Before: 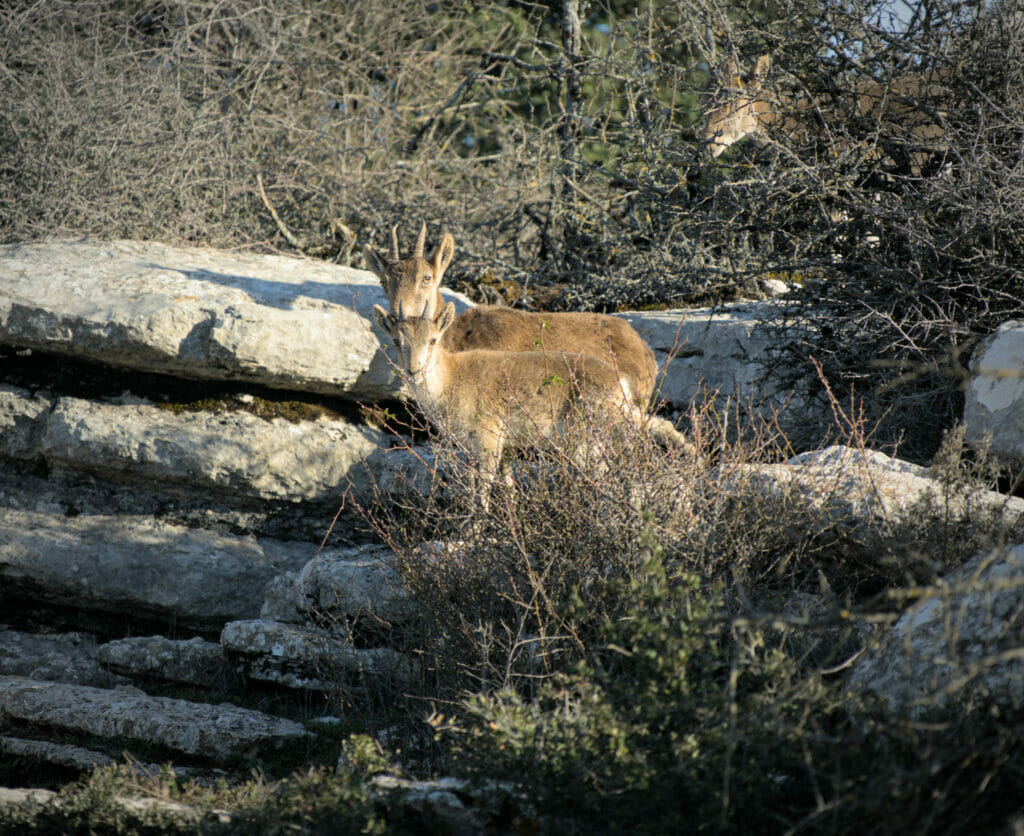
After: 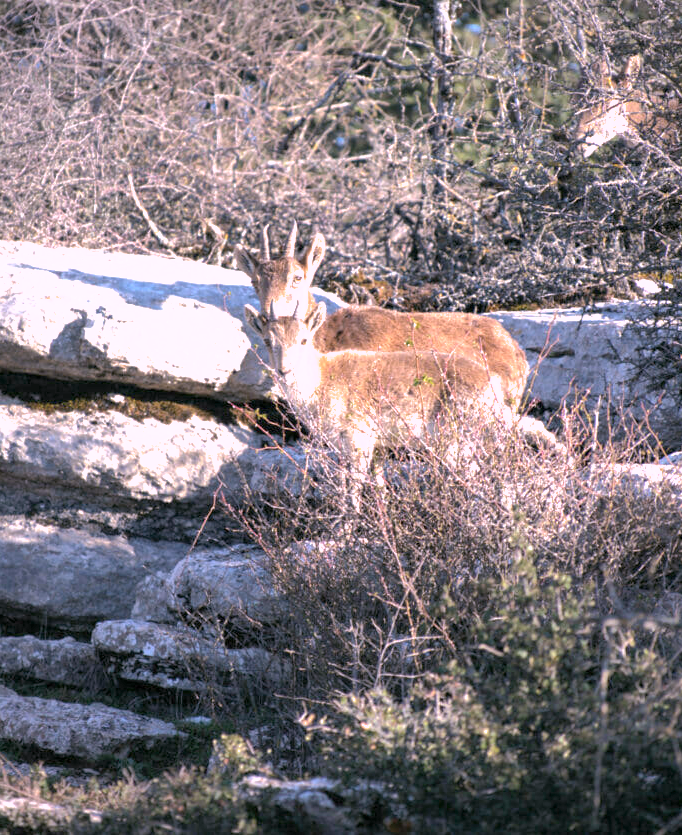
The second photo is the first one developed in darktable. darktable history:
crop and rotate: left 12.648%, right 20.685%
color correction: highlights a* 15.46, highlights b* -20.56
color calibration: illuminant same as pipeline (D50), adaptation none (bypass)
shadows and highlights: on, module defaults
exposure: exposure 1.137 EV, compensate highlight preservation false
